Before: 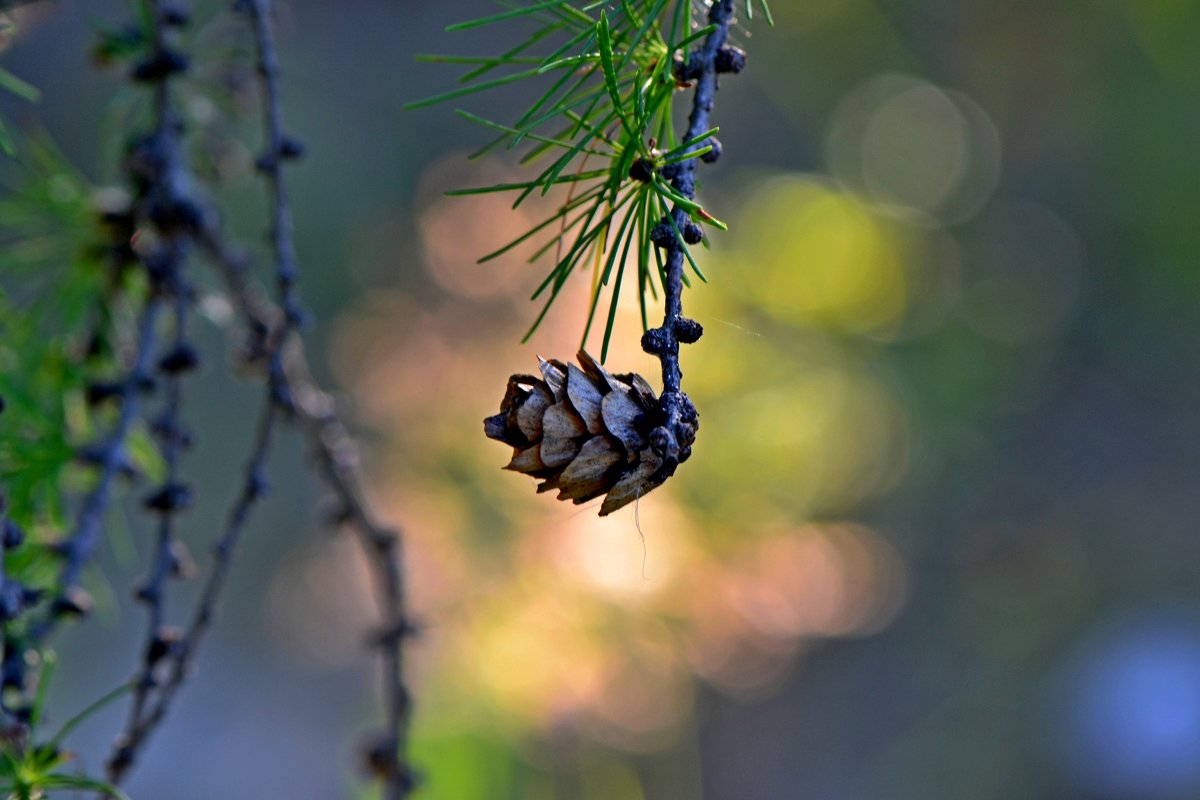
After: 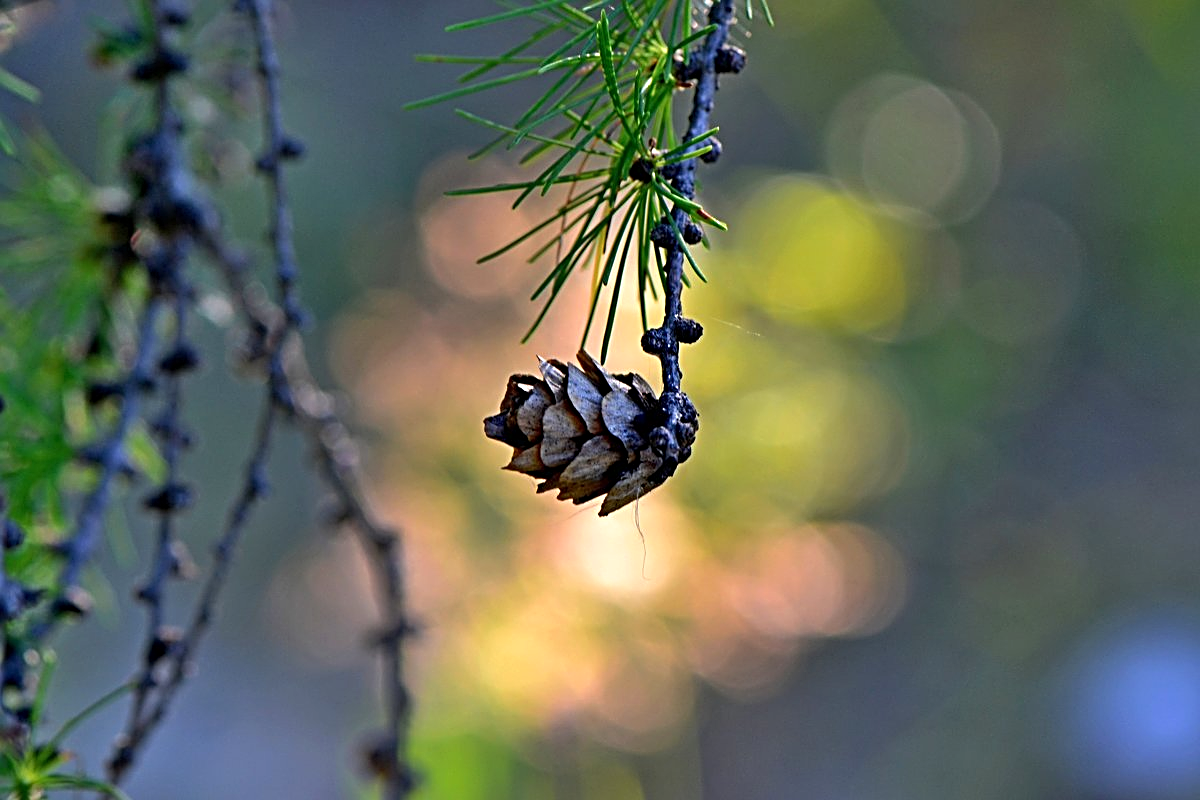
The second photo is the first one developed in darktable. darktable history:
exposure: exposure 0.202 EV, compensate highlight preservation false
sharpen: radius 2.56, amount 0.64
shadows and highlights: shadows color adjustment 99.16%, highlights color adjustment 0.491%, low approximation 0.01, soften with gaussian
